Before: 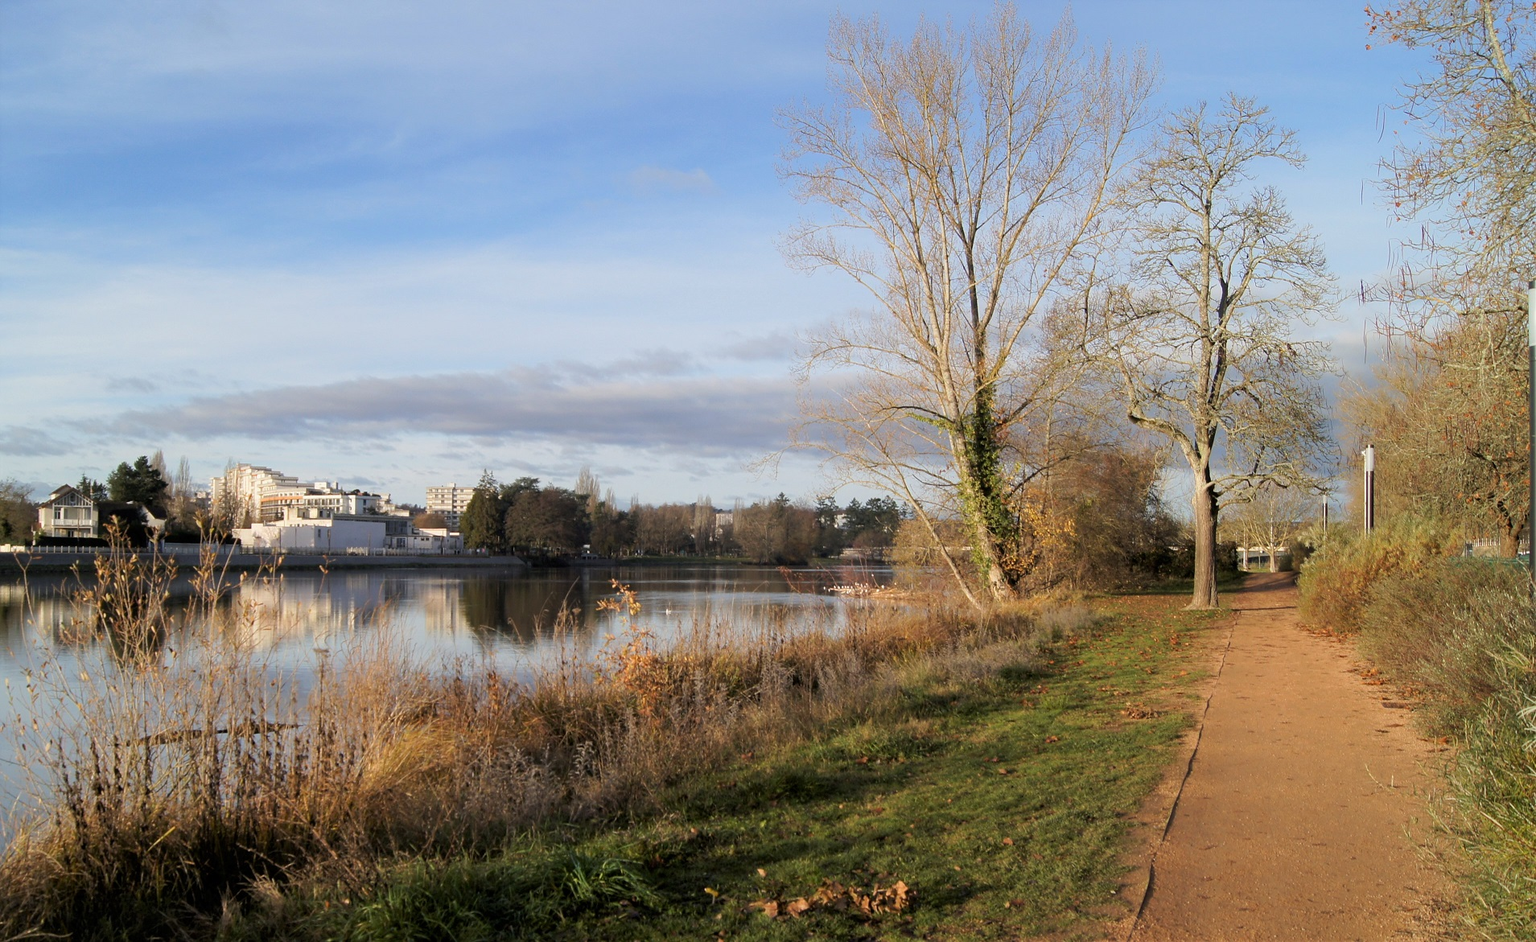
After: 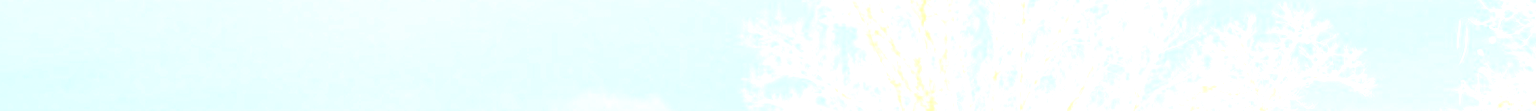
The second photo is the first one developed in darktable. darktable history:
crop and rotate: left 9.644%, top 9.491%, right 6.021%, bottom 80.509%
white balance: emerald 1
color balance rgb: perceptual saturation grading › global saturation 30%, global vibrance 20%
bloom: size 25%, threshold 5%, strength 90%
exposure: compensate highlight preservation false
